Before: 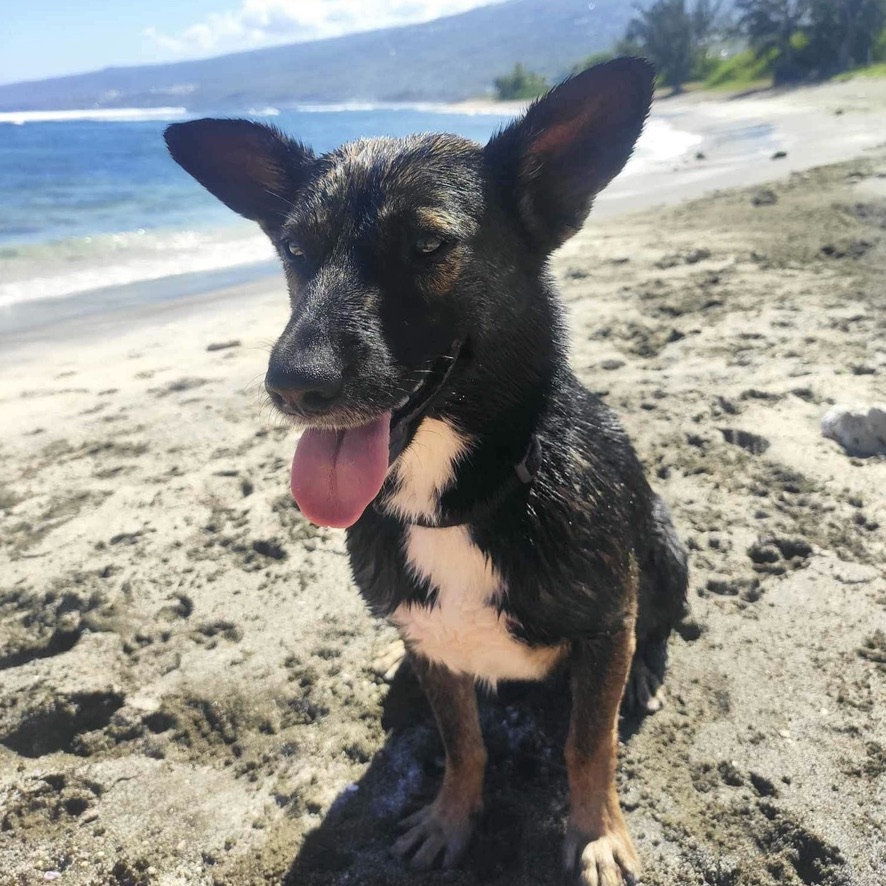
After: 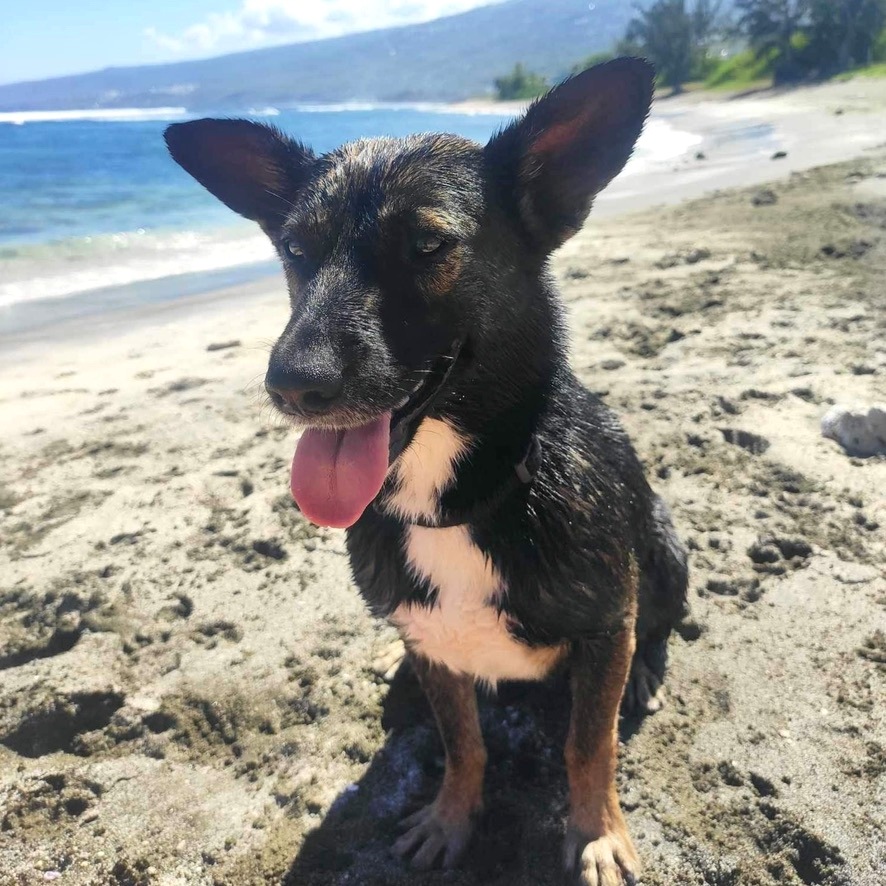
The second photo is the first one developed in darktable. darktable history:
shadows and highlights: shadows 13.22, white point adjustment 1.24, highlights -0.823, soften with gaussian
